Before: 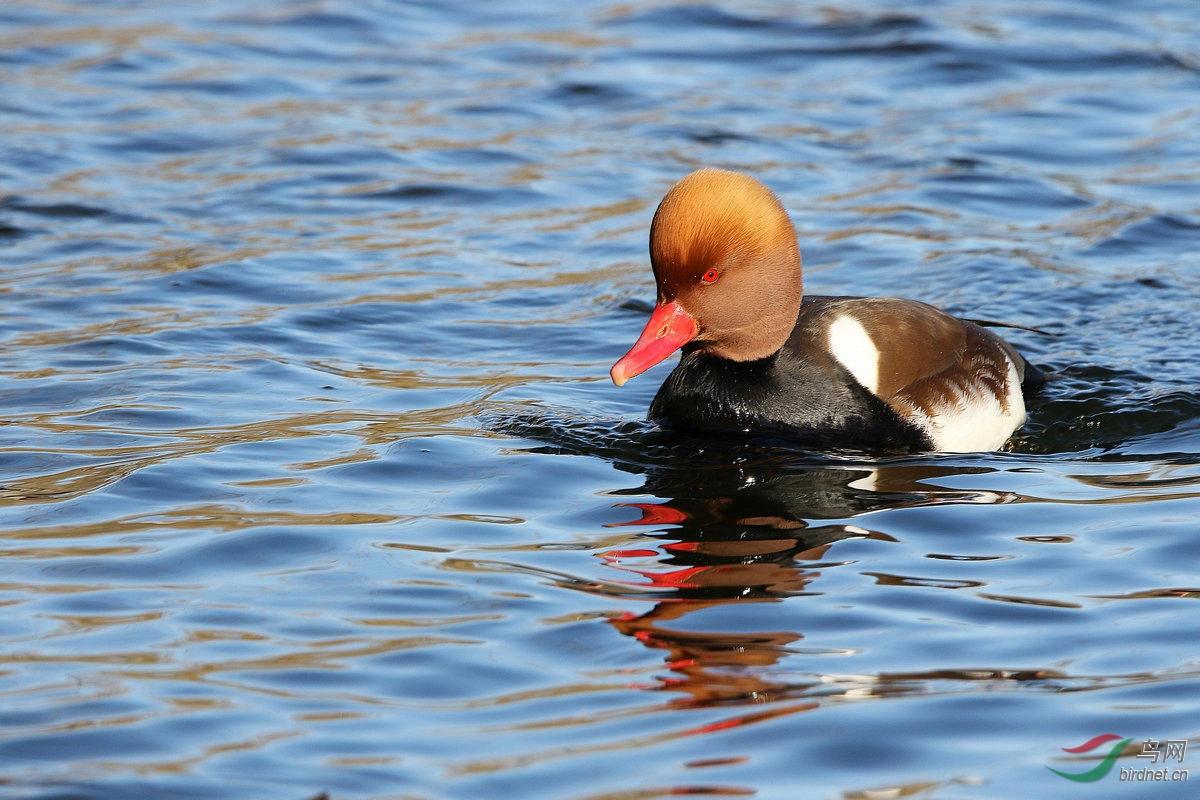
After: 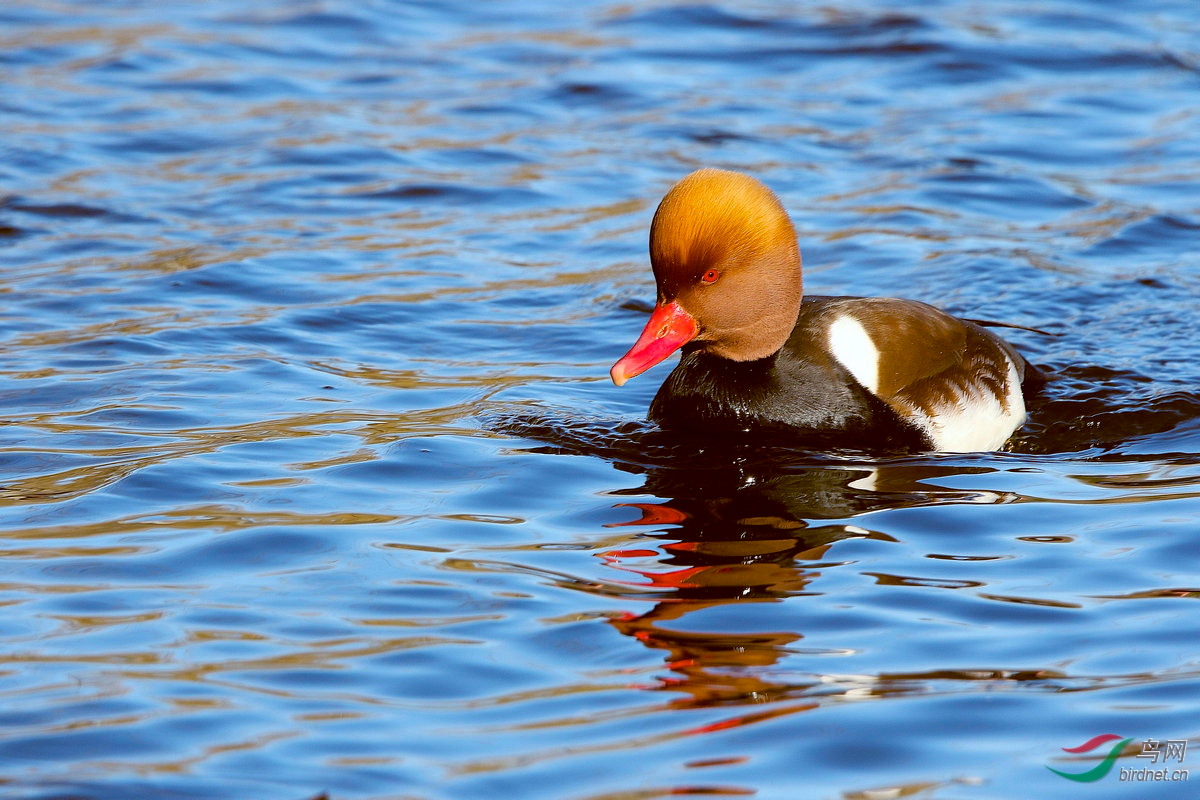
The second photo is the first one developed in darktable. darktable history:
color balance rgb: perceptual saturation grading › global saturation 20%, global vibrance 20%
color balance: lift [1, 1.015, 1.004, 0.985], gamma [1, 0.958, 0.971, 1.042], gain [1, 0.956, 0.977, 1.044]
